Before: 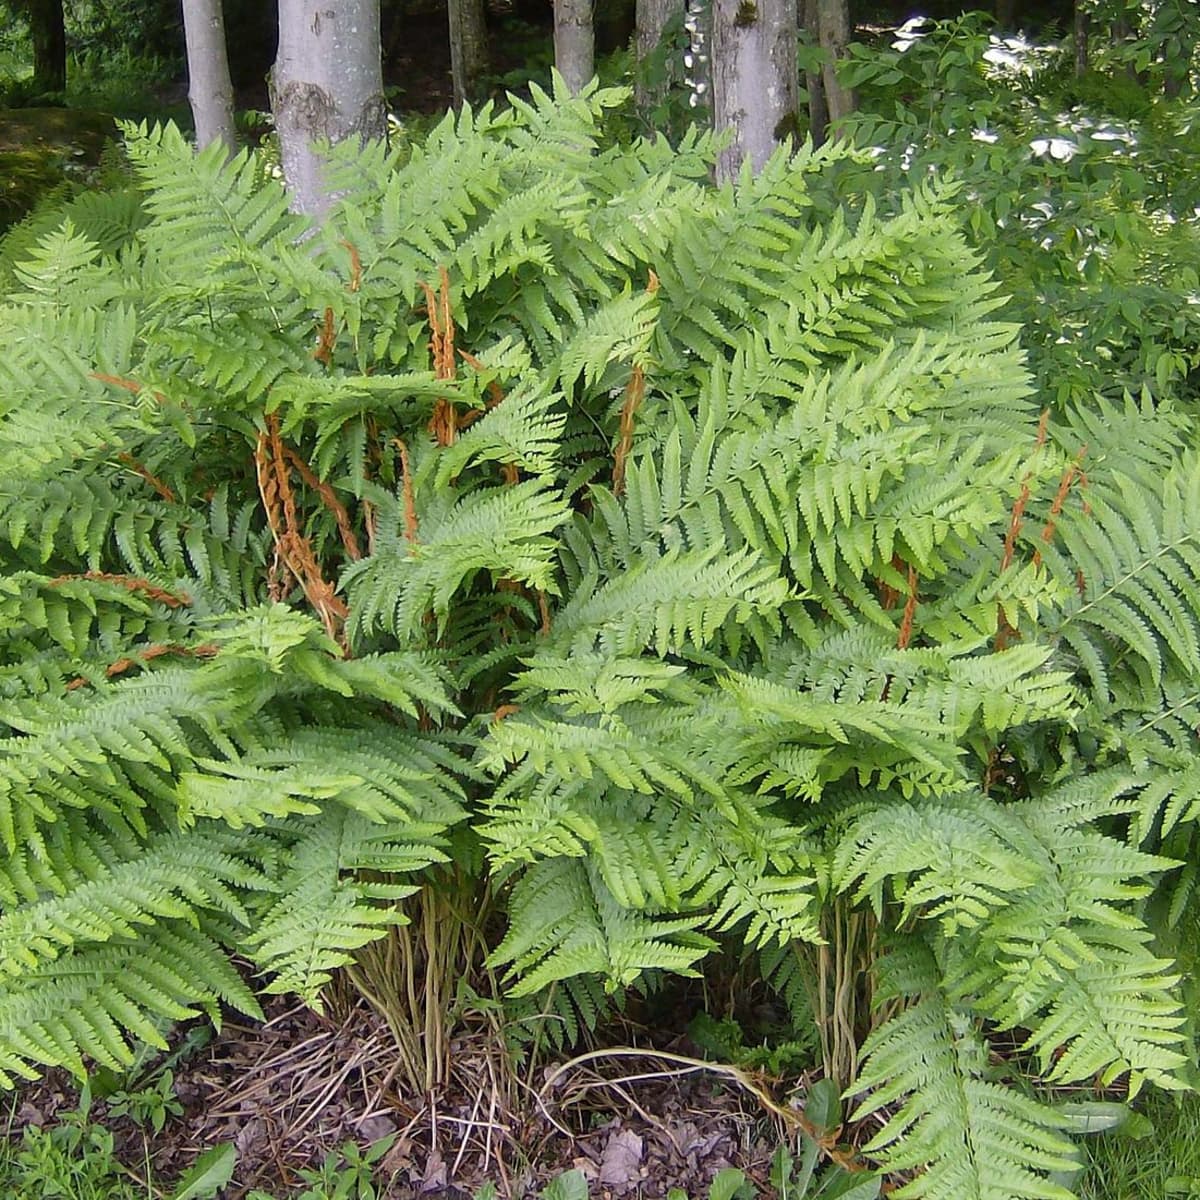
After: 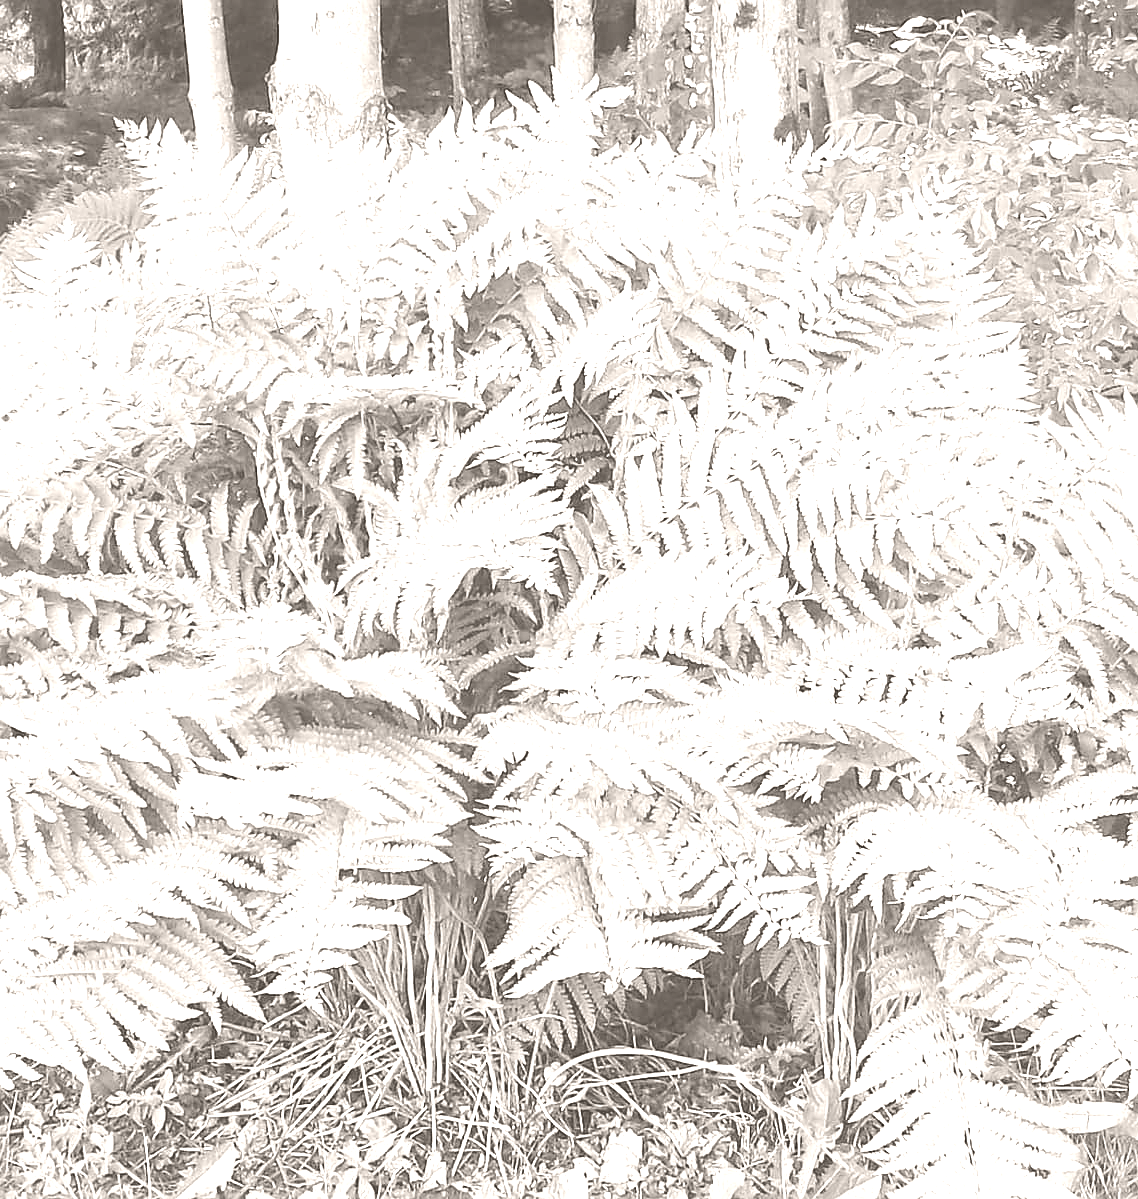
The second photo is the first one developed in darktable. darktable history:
colorize: hue 34.49°, saturation 35.33%, source mix 100%, lightness 55%, version 1
sharpen: on, module defaults
exposure: black level correction -0.002, exposure 0.54 EV, compensate highlight preservation false
crop and rotate: right 5.167%
white balance: red 1.467, blue 0.684
